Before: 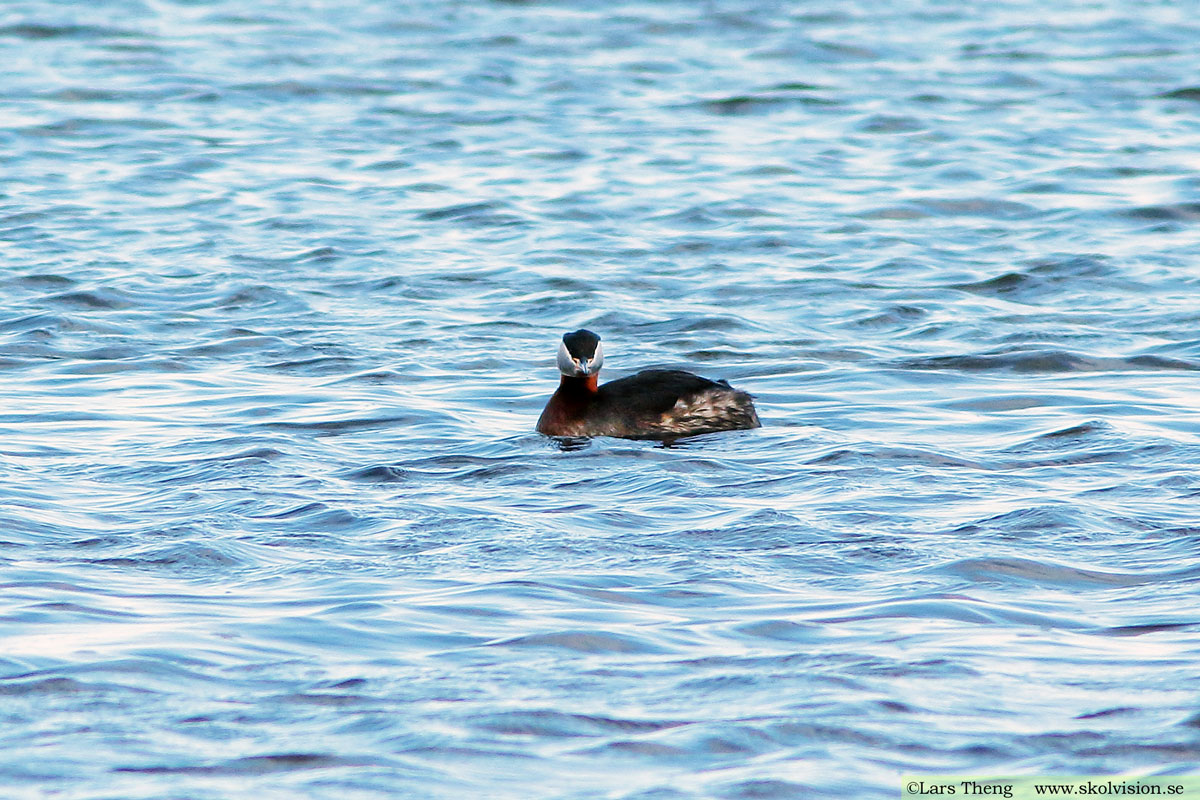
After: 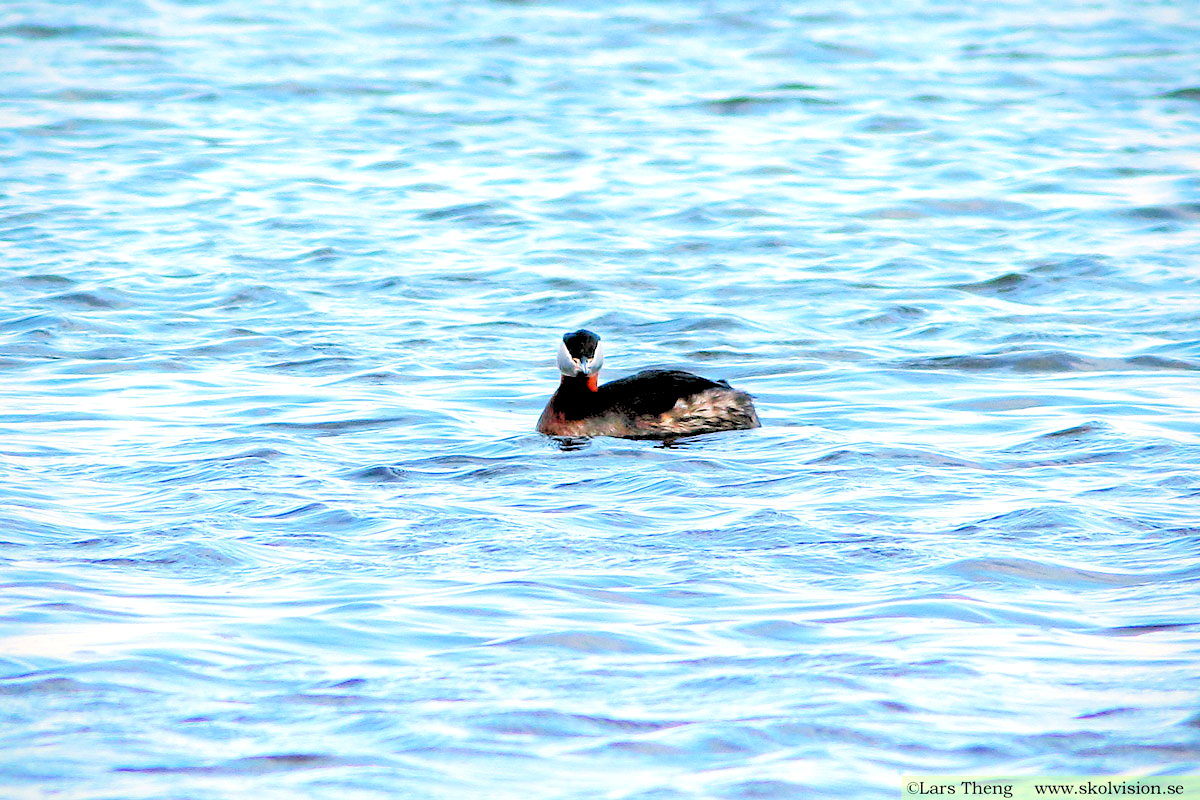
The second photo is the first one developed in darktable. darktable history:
rgb levels: levels [[0.013, 0.434, 0.89], [0, 0.5, 1], [0, 0.5, 1]]
levels: levels [0, 0.397, 0.955]
vignetting: brightness -0.233, saturation 0.141
